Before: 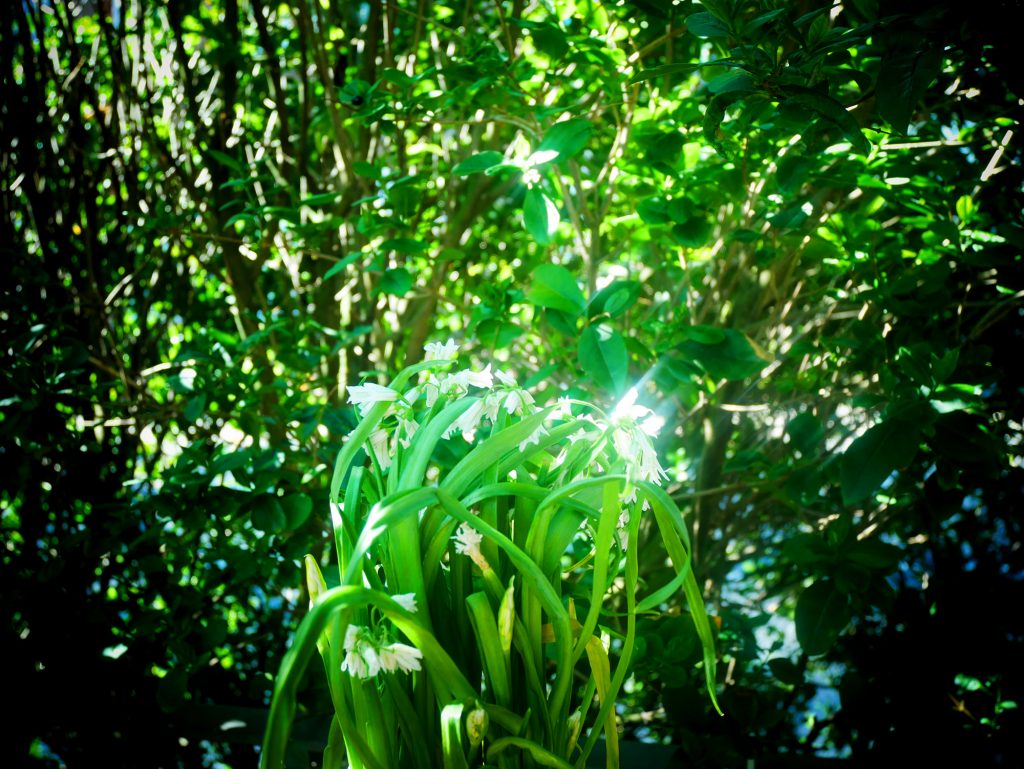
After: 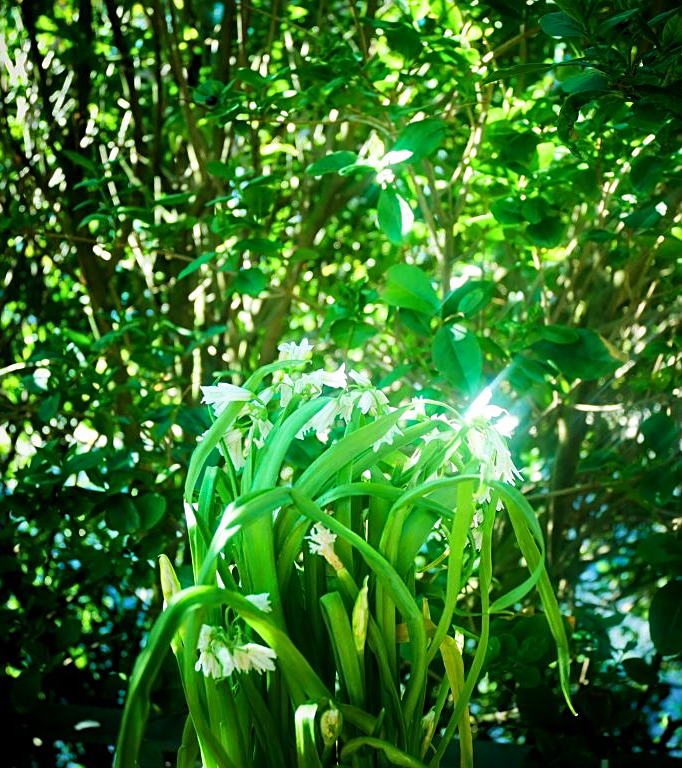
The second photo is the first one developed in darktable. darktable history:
sharpen: on, module defaults
velvia: on, module defaults
crop and rotate: left 14.343%, right 18.979%
